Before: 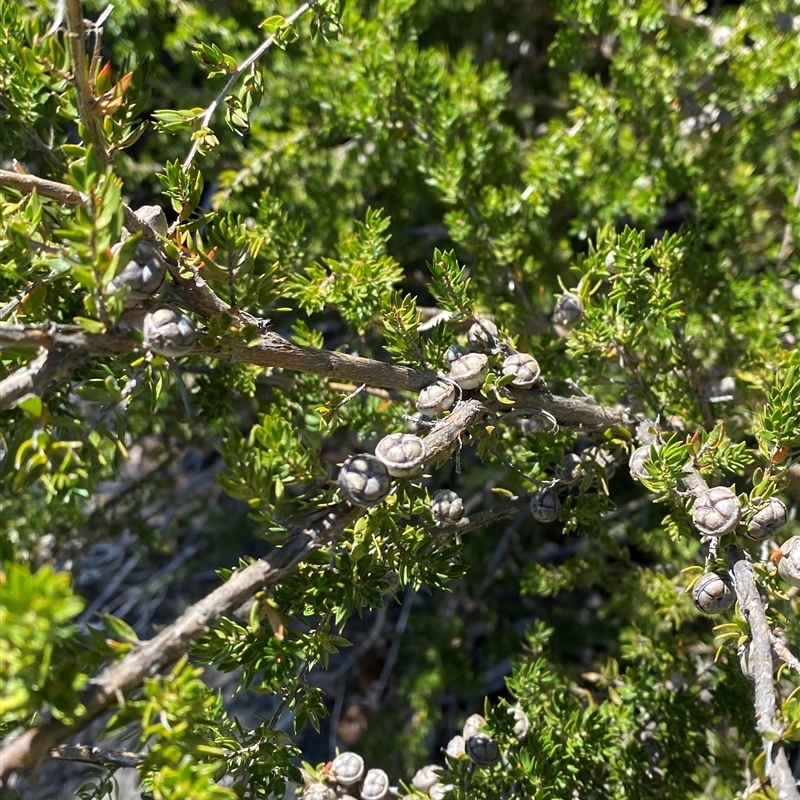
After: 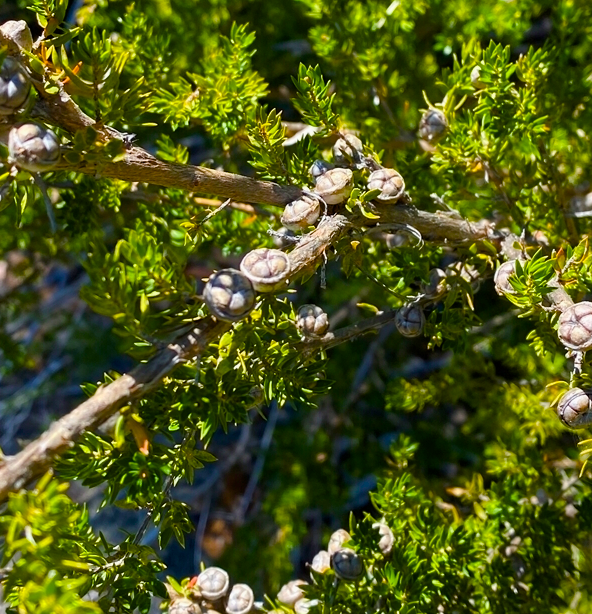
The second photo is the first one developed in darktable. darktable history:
color balance rgb: perceptual saturation grading › global saturation 40.001%, perceptual saturation grading › highlights -25.678%, perceptual saturation grading › mid-tones 35.236%, perceptual saturation grading › shadows 36.128%, perceptual brilliance grading › global brilliance 1.868%, perceptual brilliance grading › highlights -3.541%, global vibrance 44.744%
crop: left 16.877%, top 23.194%, right 9.097%
